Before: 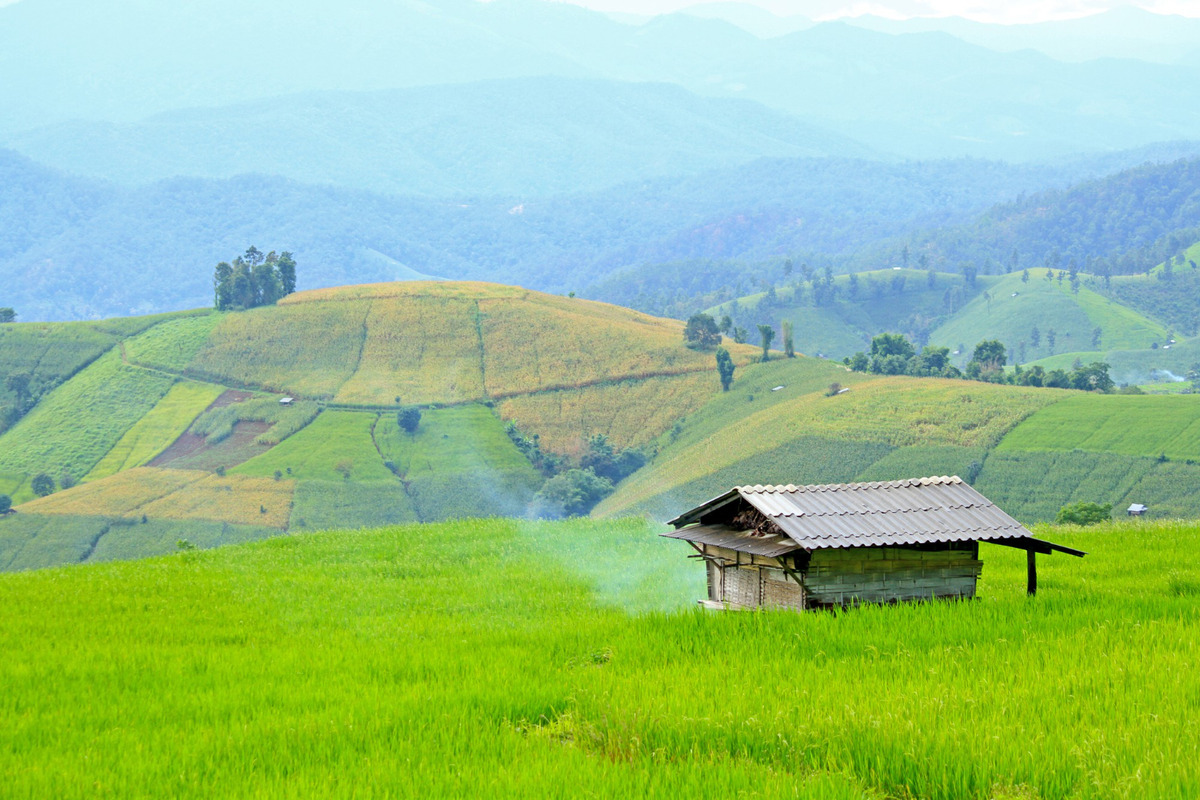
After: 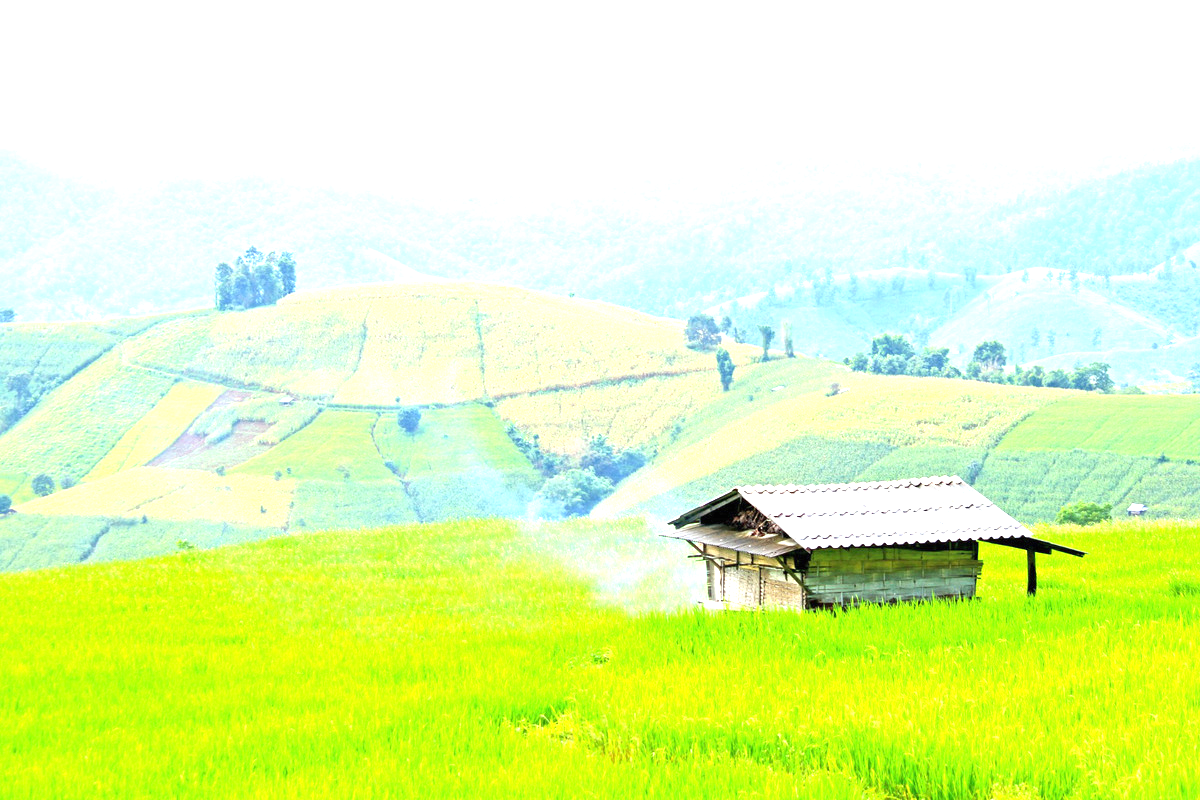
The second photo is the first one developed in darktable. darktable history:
exposure: black level correction 0, exposure 1.474 EV, compensate highlight preservation false
